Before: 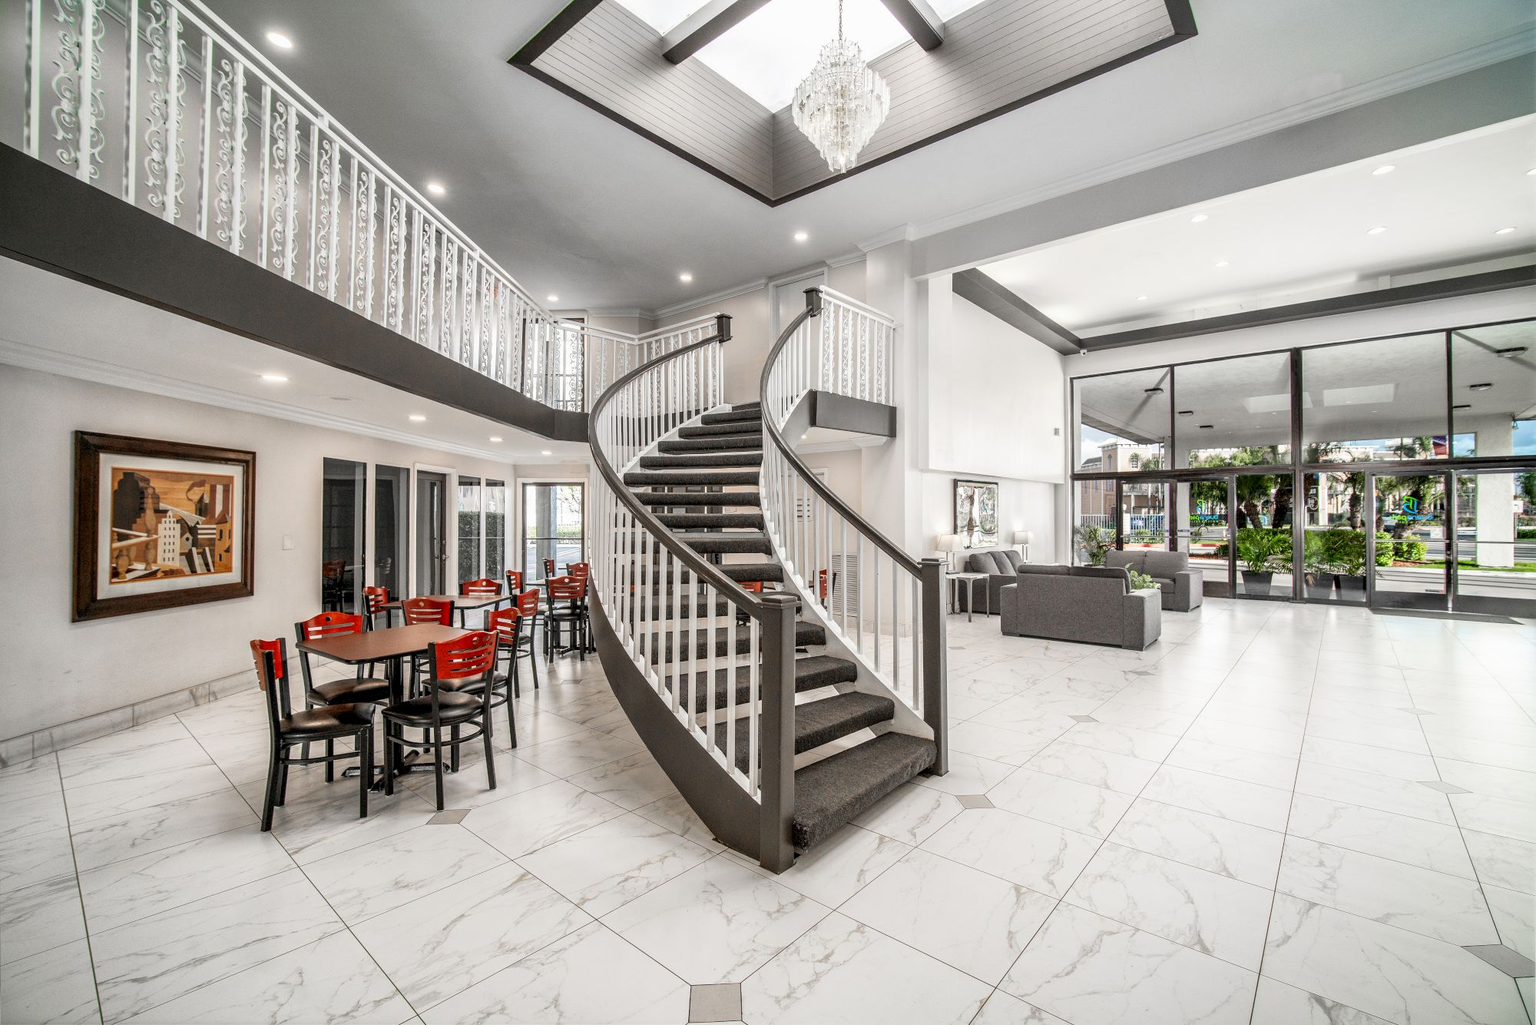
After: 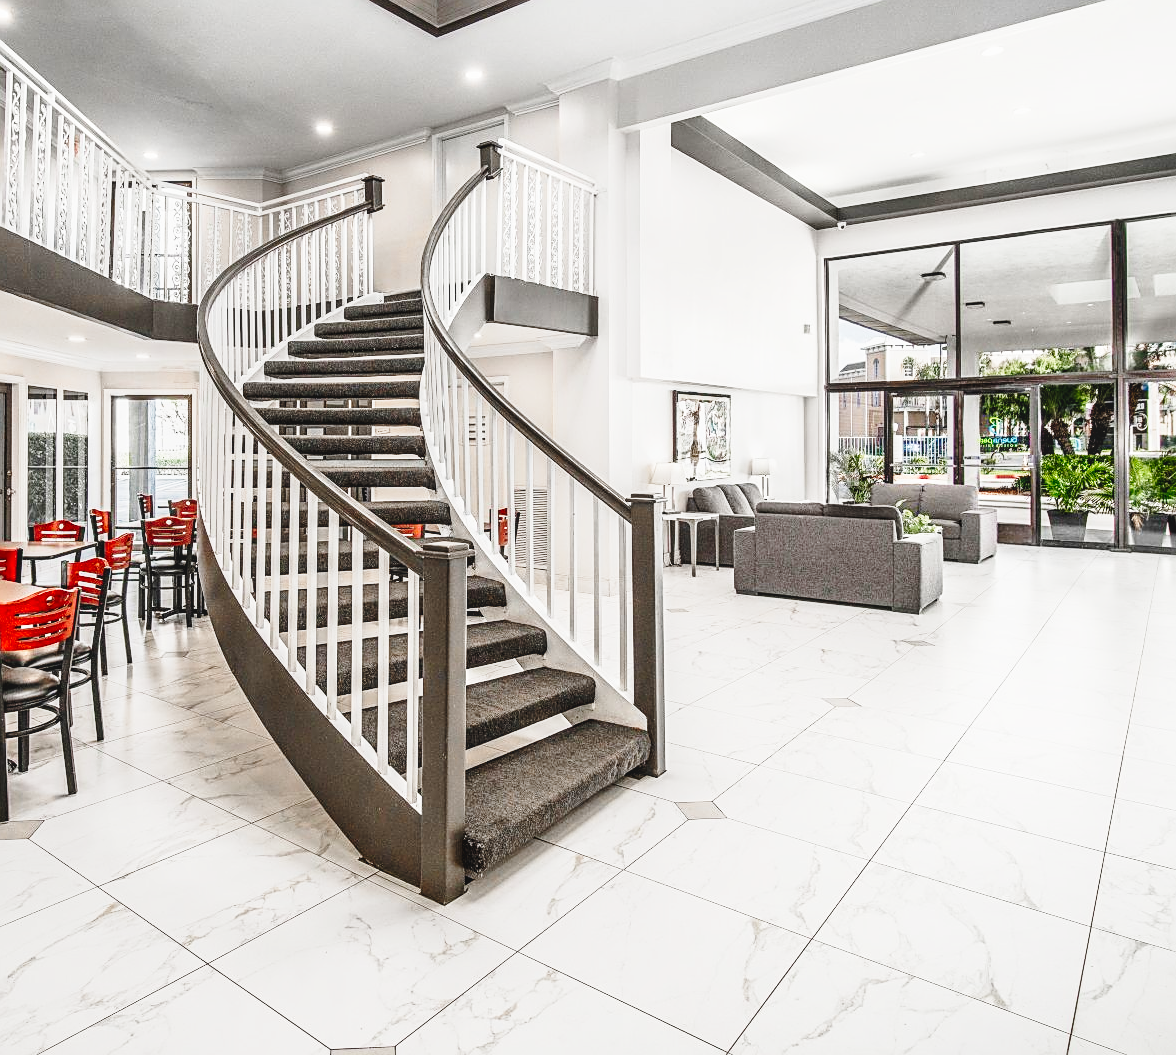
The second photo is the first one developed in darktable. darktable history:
shadows and highlights: shadows 29.41, highlights -29.04, low approximation 0.01, soften with gaussian
local contrast: detail 109%
sharpen: on, module defaults
crop and rotate: left 28.455%, top 17.504%, right 12.711%, bottom 3.37%
exposure: exposure -0.04 EV, compensate exposure bias true, compensate highlight preservation false
base curve: curves: ch0 [(0, 0) (0.028, 0.03) (0.121, 0.232) (0.46, 0.748) (0.859, 0.968) (1, 1)], preserve colors none
tone curve: curves: ch0 [(0, 0) (0.003, 0.003) (0.011, 0.01) (0.025, 0.023) (0.044, 0.041) (0.069, 0.064) (0.1, 0.092) (0.136, 0.125) (0.177, 0.163) (0.224, 0.207) (0.277, 0.255) (0.335, 0.309) (0.399, 0.375) (0.468, 0.459) (0.543, 0.548) (0.623, 0.629) (0.709, 0.716) (0.801, 0.808) (0.898, 0.911) (1, 1)], color space Lab, independent channels, preserve colors none
